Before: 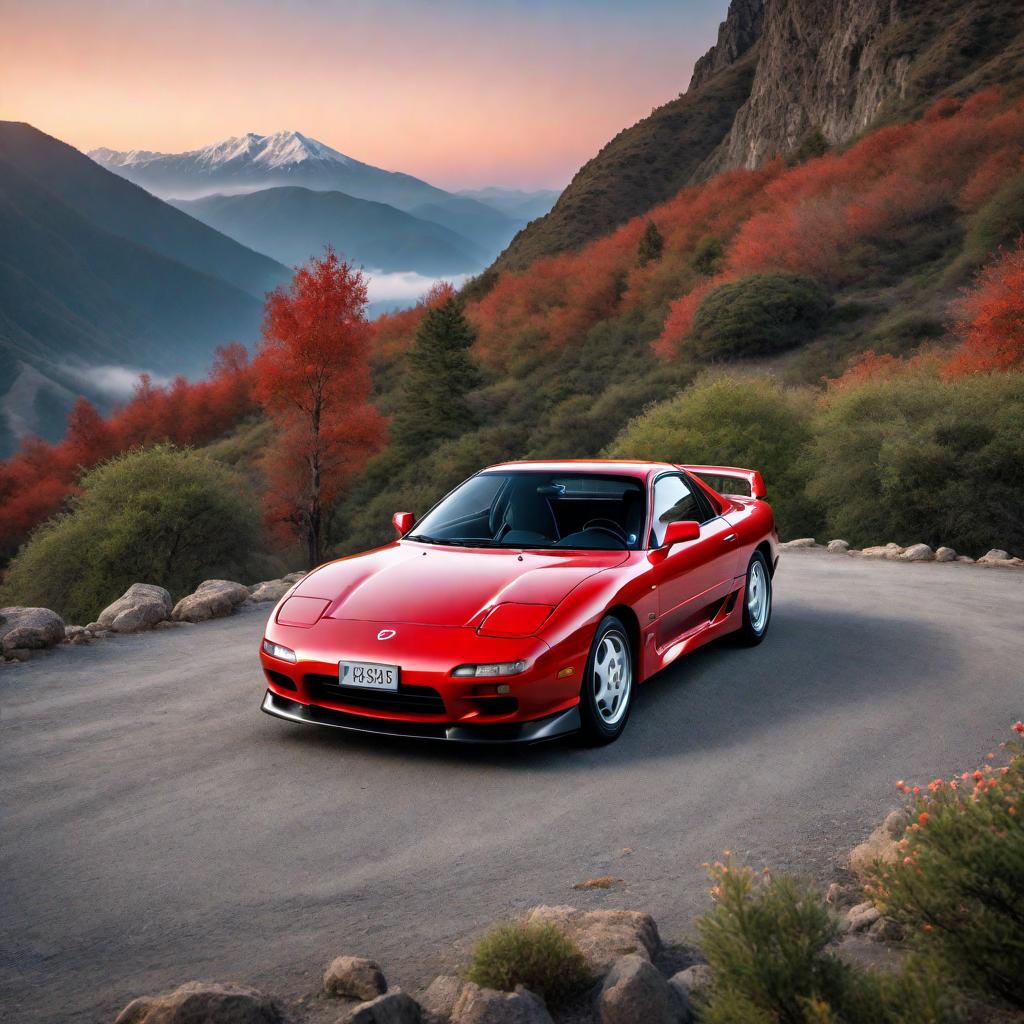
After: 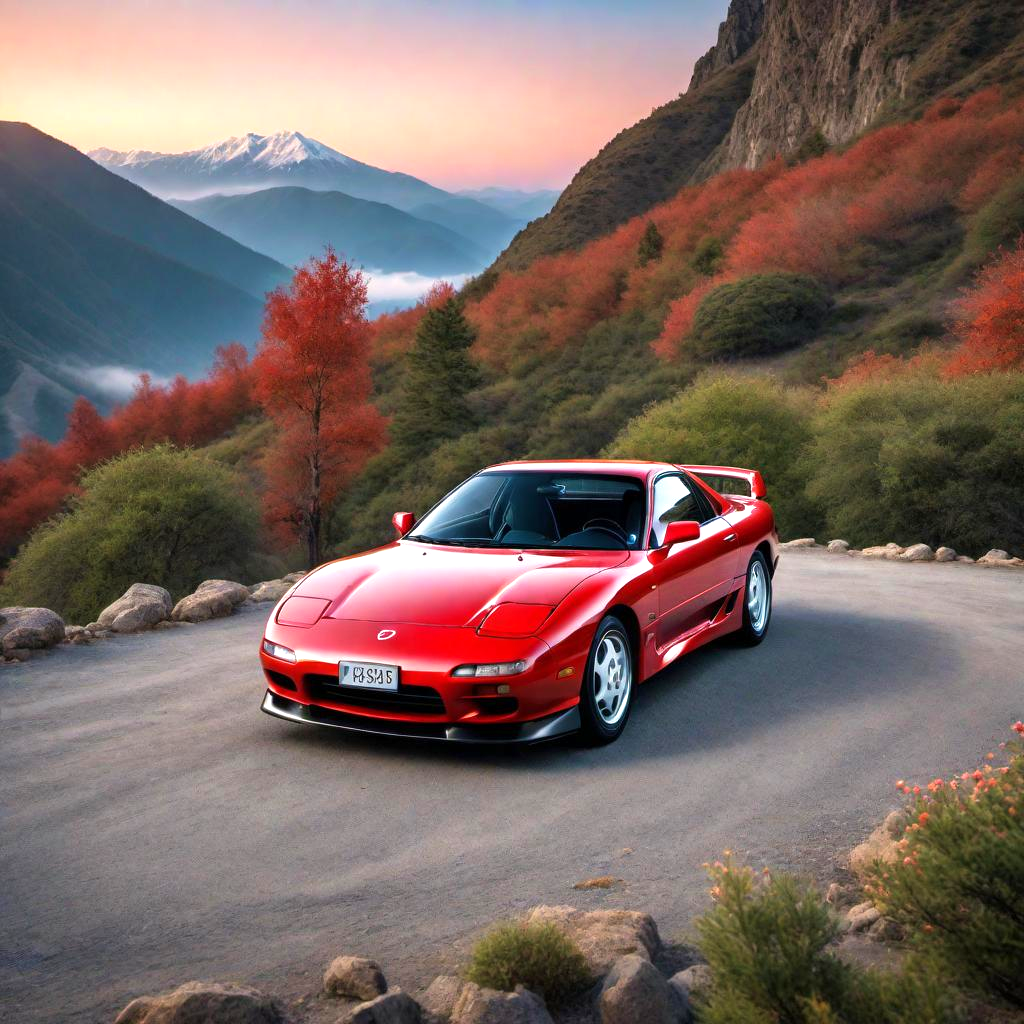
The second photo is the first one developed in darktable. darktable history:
velvia: on, module defaults
exposure: exposure 0.4 EV, compensate exposure bias true, compensate highlight preservation false
shadows and highlights: radius 94.14, shadows -14.81, white point adjustment 0.252, highlights 32.77, compress 48.47%, soften with gaussian
